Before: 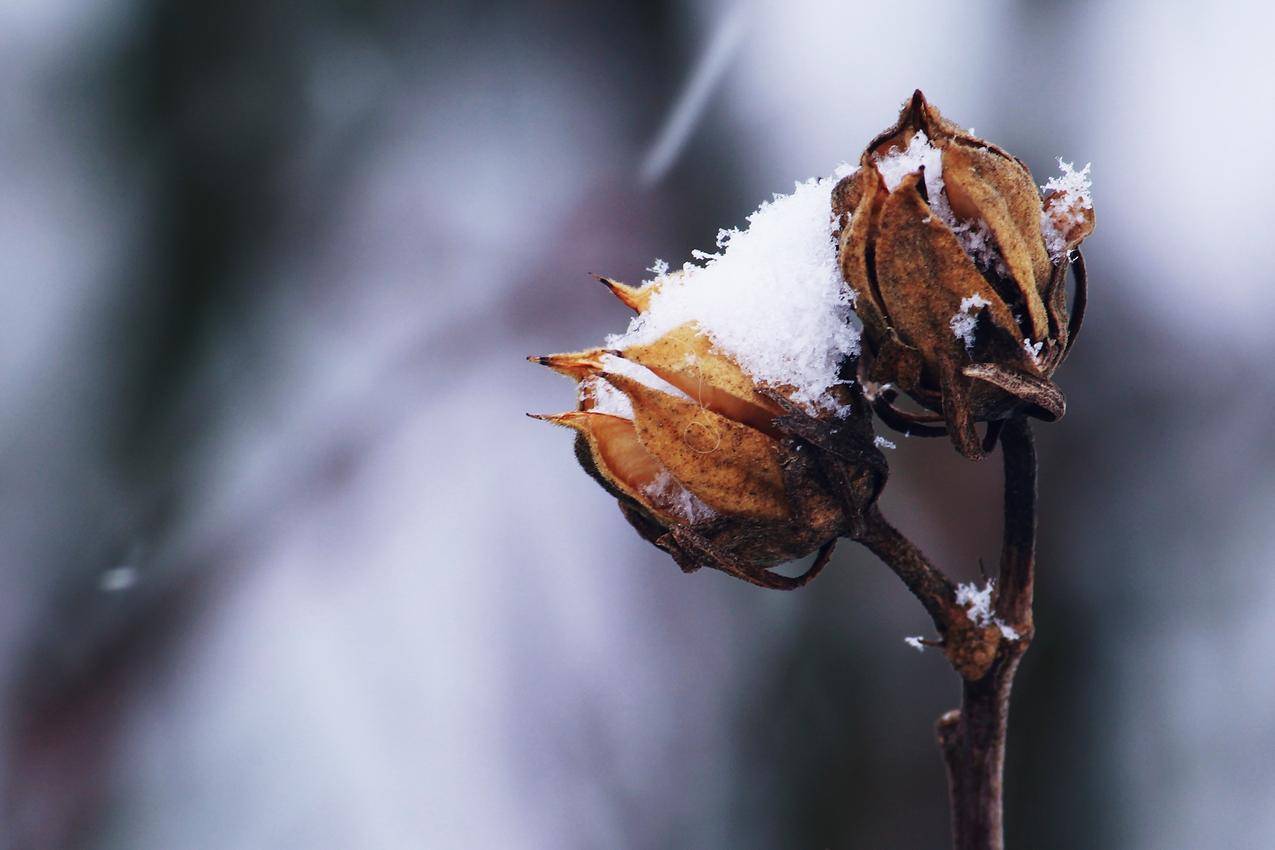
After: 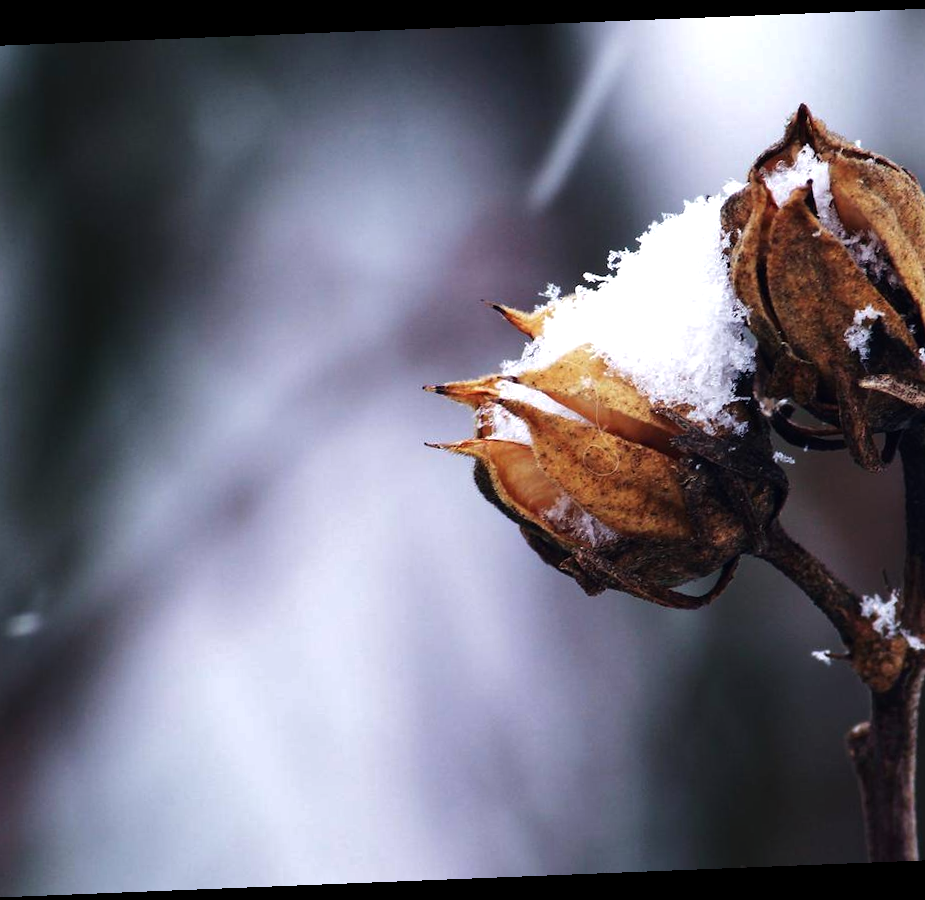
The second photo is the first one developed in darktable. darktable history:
rotate and perspective: rotation -2.29°, automatic cropping off
base curve: curves: ch0 [(0, 0) (0.74, 0.67) (1, 1)]
crop and rotate: left 9.061%, right 20.142%
tone equalizer: -8 EV -0.417 EV, -7 EV -0.389 EV, -6 EV -0.333 EV, -5 EV -0.222 EV, -3 EV 0.222 EV, -2 EV 0.333 EV, -1 EV 0.389 EV, +0 EV 0.417 EV, edges refinement/feathering 500, mask exposure compensation -1.57 EV, preserve details no
